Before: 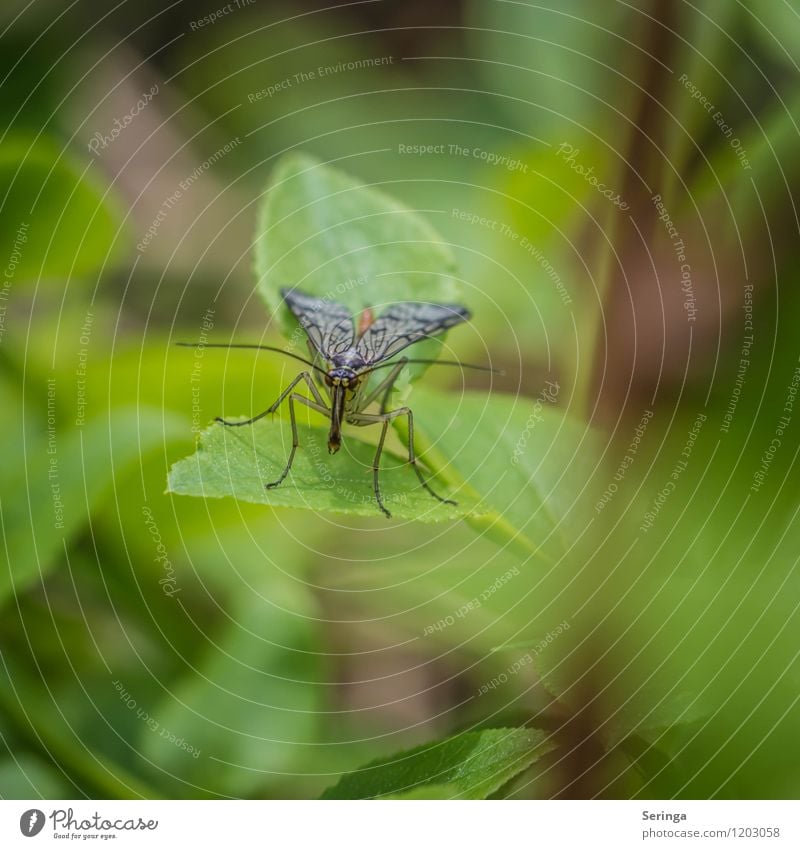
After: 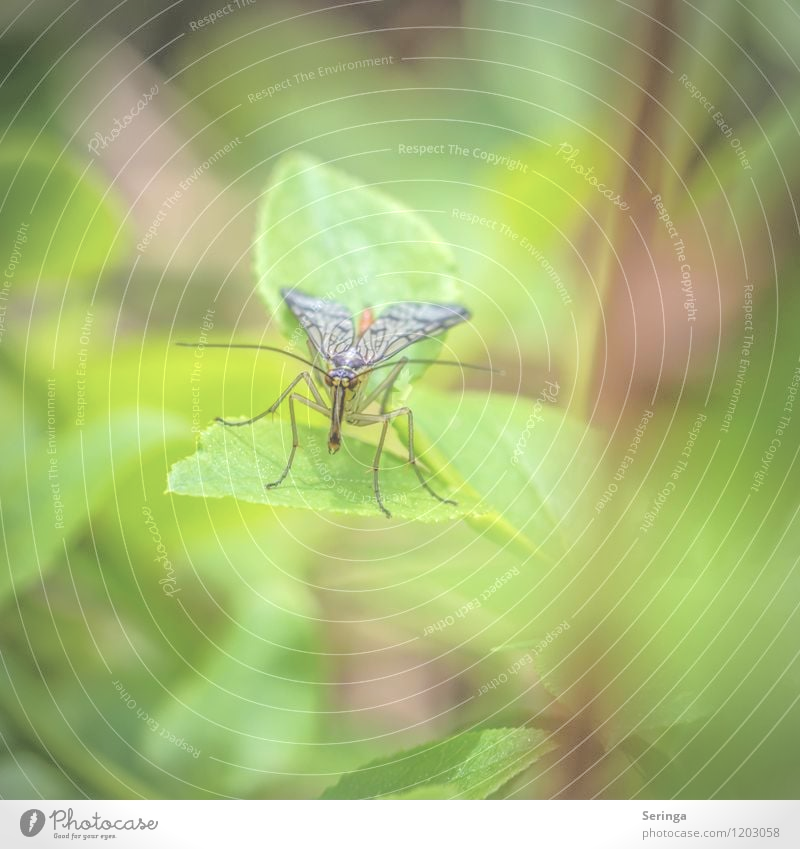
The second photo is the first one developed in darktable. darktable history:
levels: levels [0.062, 0.494, 0.925]
tone curve: curves: ch0 [(0, 0) (0.003, 0.326) (0.011, 0.332) (0.025, 0.352) (0.044, 0.378) (0.069, 0.4) (0.1, 0.416) (0.136, 0.432) (0.177, 0.468) (0.224, 0.509) (0.277, 0.554) (0.335, 0.6) (0.399, 0.642) (0.468, 0.693) (0.543, 0.753) (0.623, 0.818) (0.709, 0.897) (0.801, 0.974) (0.898, 0.991) (1, 1)], color space Lab, independent channels, preserve colors none
local contrast: on, module defaults
vignetting: brightness -0.408, saturation -0.299, unbound false
tone equalizer: -8 EV 0.234 EV, -7 EV 0.384 EV, -6 EV 0.452 EV, -5 EV 0.232 EV, -3 EV -0.279 EV, -2 EV -0.443 EV, -1 EV -0.437 EV, +0 EV -0.224 EV, edges refinement/feathering 500, mask exposure compensation -1.57 EV, preserve details no
